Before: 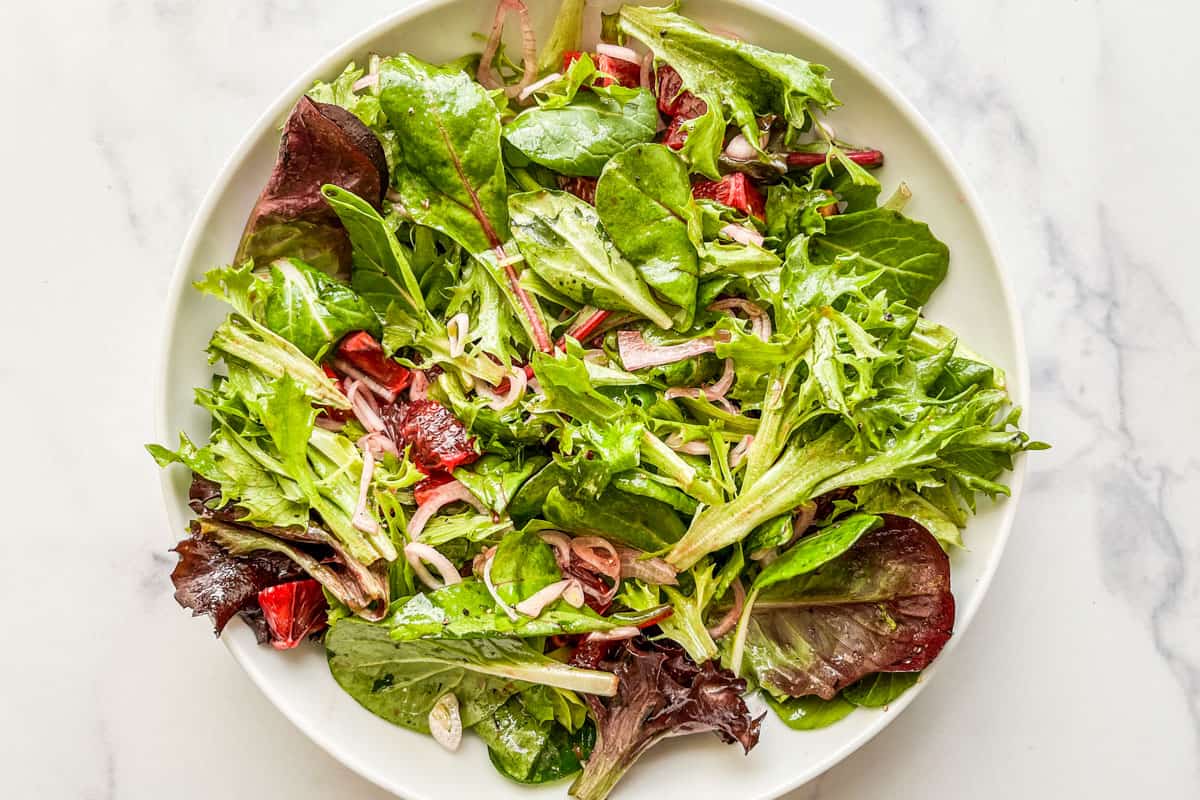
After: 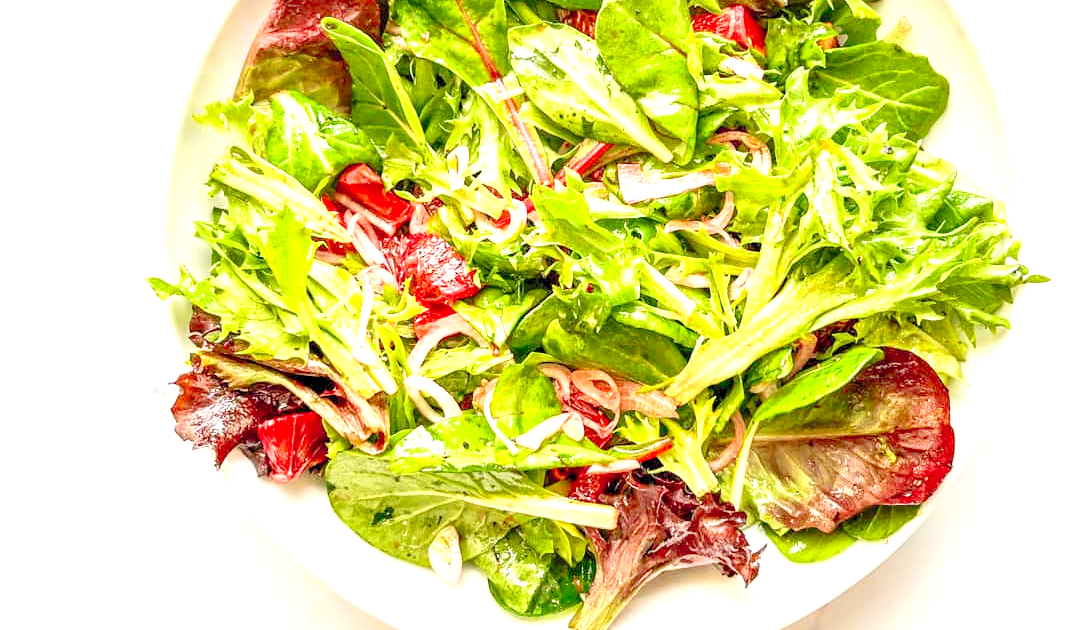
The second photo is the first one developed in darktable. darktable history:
crop: top 20.916%, right 9.437%, bottom 0.316%
levels: levels [0.008, 0.318, 0.836]
tone equalizer: -8 EV -0.417 EV, -7 EV -0.389 EV, -6 EV -0.333 EV, -5 EV -0.222 EV, -3 EV 0.222 EV, -2 EV 0.333 EV, -1 EV 0.389 EV, +0 EV 0.417 EV, edges refinement/feathering 500, mask exposure compensation -1.57 EV, preserve details no
exposure: compensate highlight preservation false
